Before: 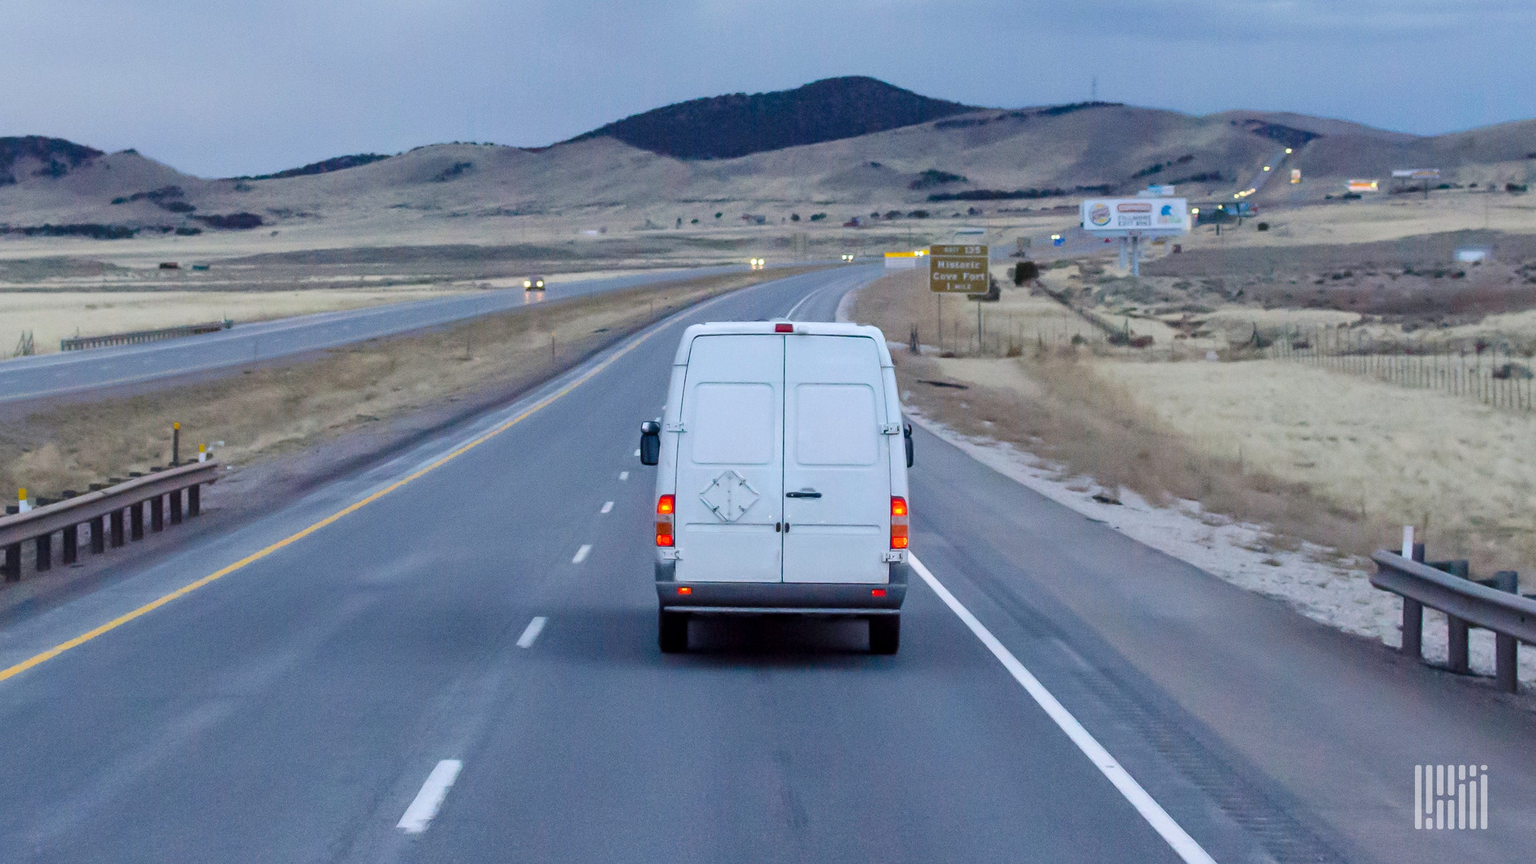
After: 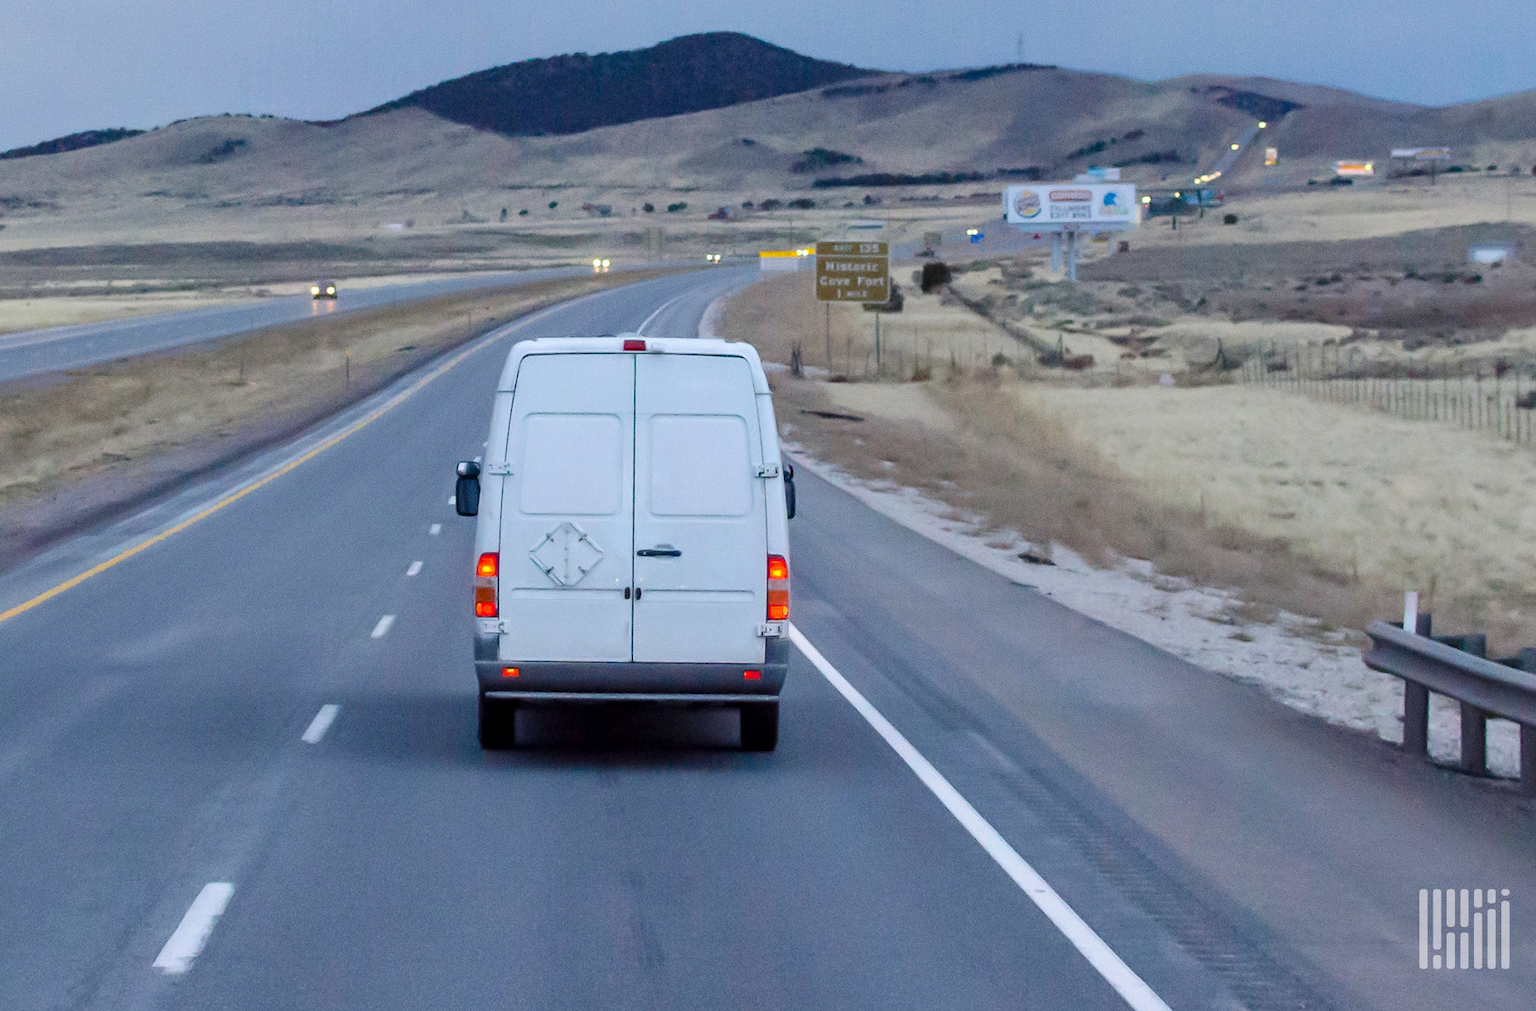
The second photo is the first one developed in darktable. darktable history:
crop and rotate: left 17.879%, top 5.927%, right 1.719%
